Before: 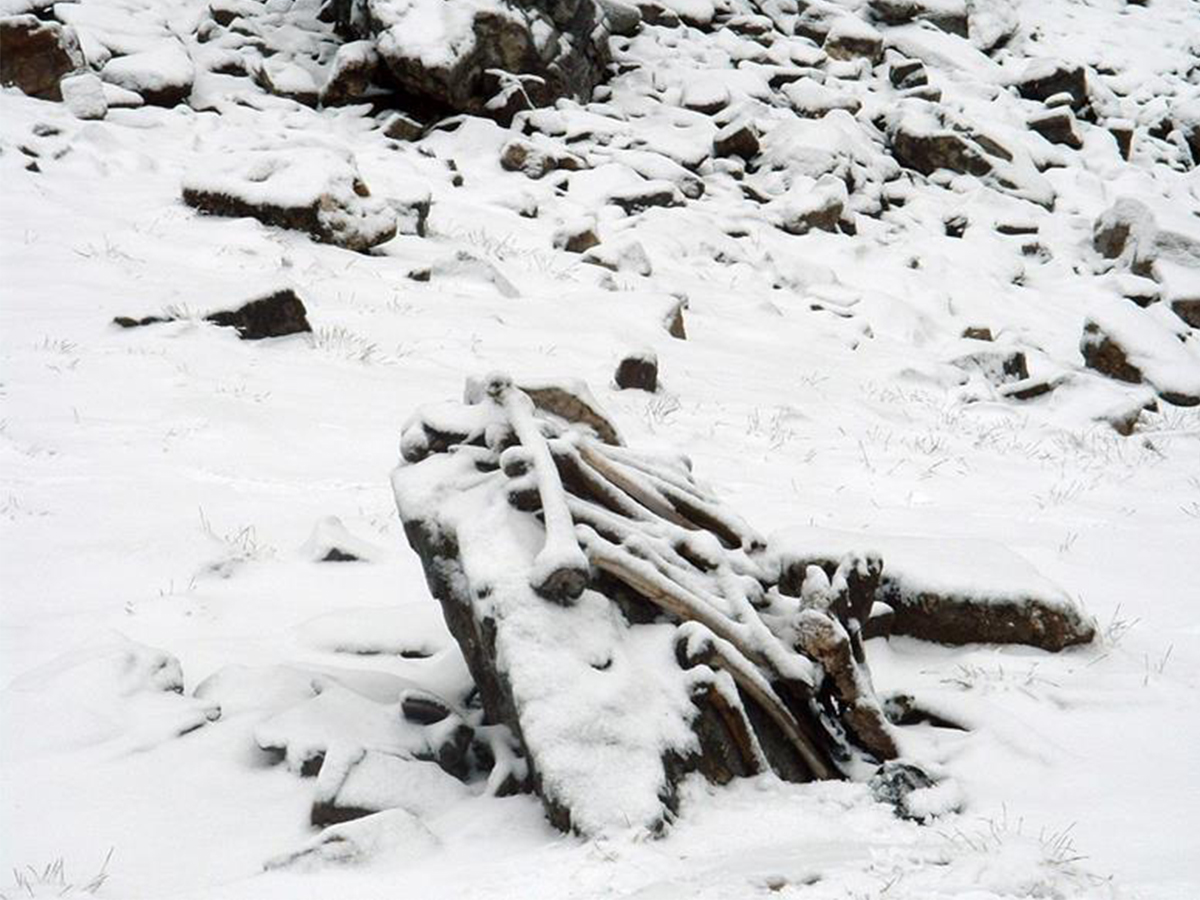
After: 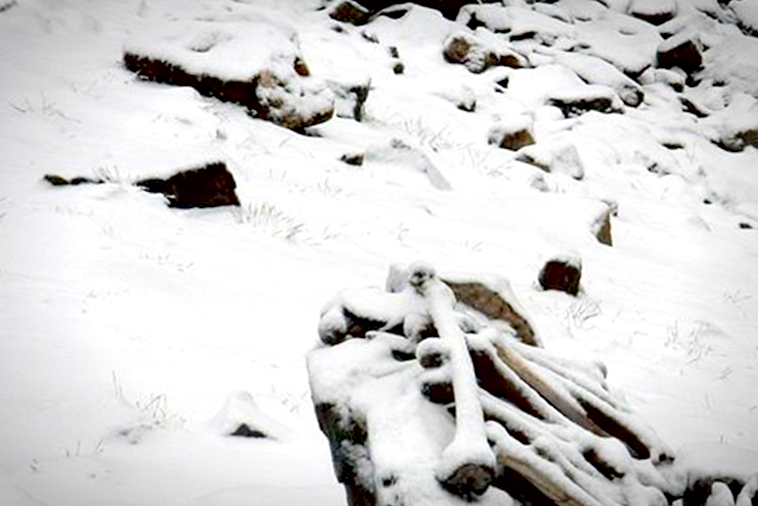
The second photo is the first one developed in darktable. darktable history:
crop and rotate: angle -4.99°, left 2.122%, top 6.945%, right 27.566%, bottom 30.519%
exposure: black level correction 0.025, exposure 0.182 EV, compensate highlight preservation false
contrast brightness saturation: contrast 0.08, saturation 0.2
vignetting: automatic ratio true
